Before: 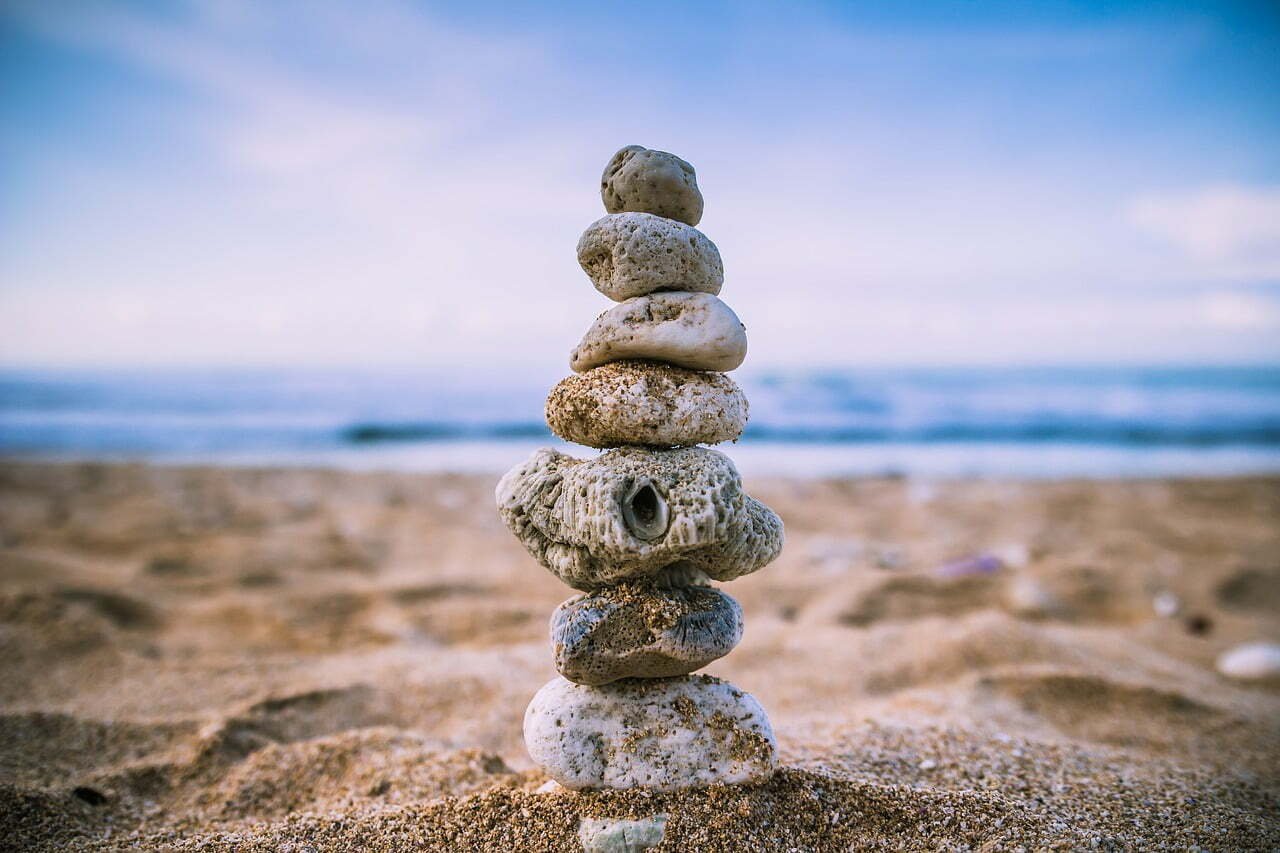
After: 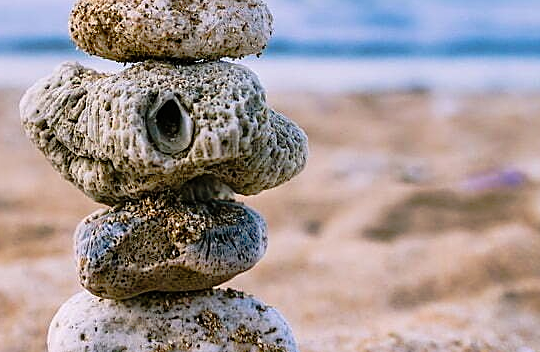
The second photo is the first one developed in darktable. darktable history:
sharpen: on, module defaults
base curve: curves: ch0 [(0, 0) (0.989, 0.992)], preserve colors none
tone curve: curves: ch0 [(0, 0) (0.126, 0.061) (0.362, 0.382) (0.498, 0.498) (0.706, 0.712) (1, 1)]; ch1 [(0, 0) (0.5, 0.505) (0.55, 0.578) (1, 1)]; ch2 [(0, 0) (0.44, 0.424) (0.489, 0.483) (0.537, 0.538) (1, 1)], preserve colors none
crop: left 37.207%, top 45.306%, right 20.539%, bottom 13.427%
